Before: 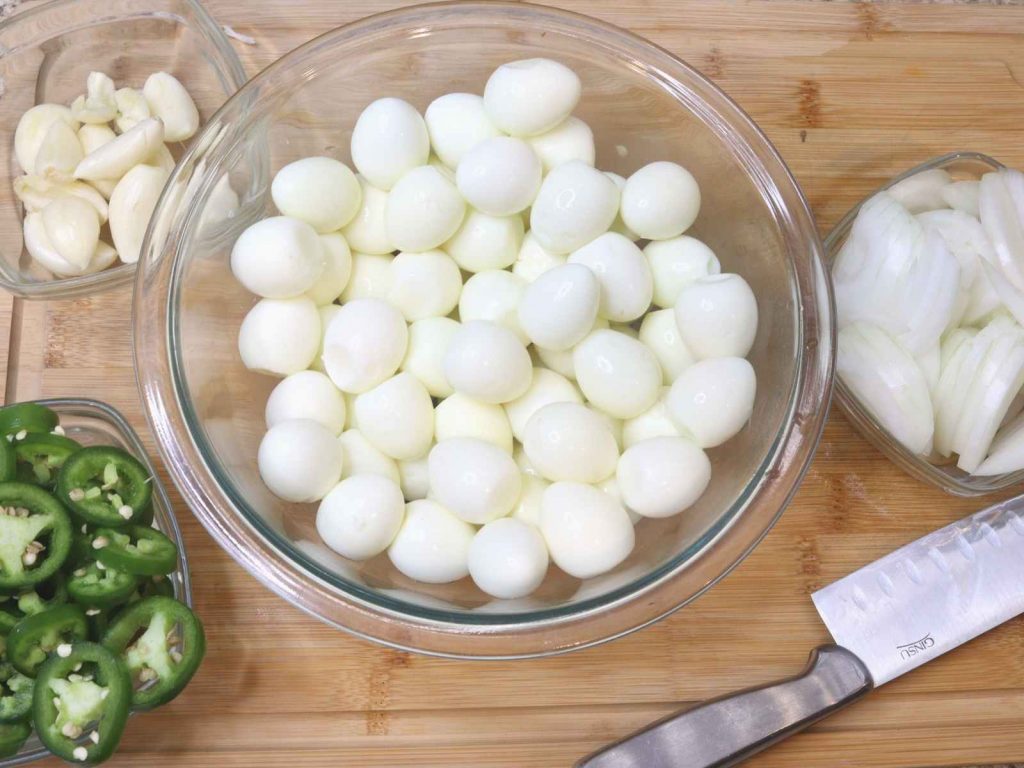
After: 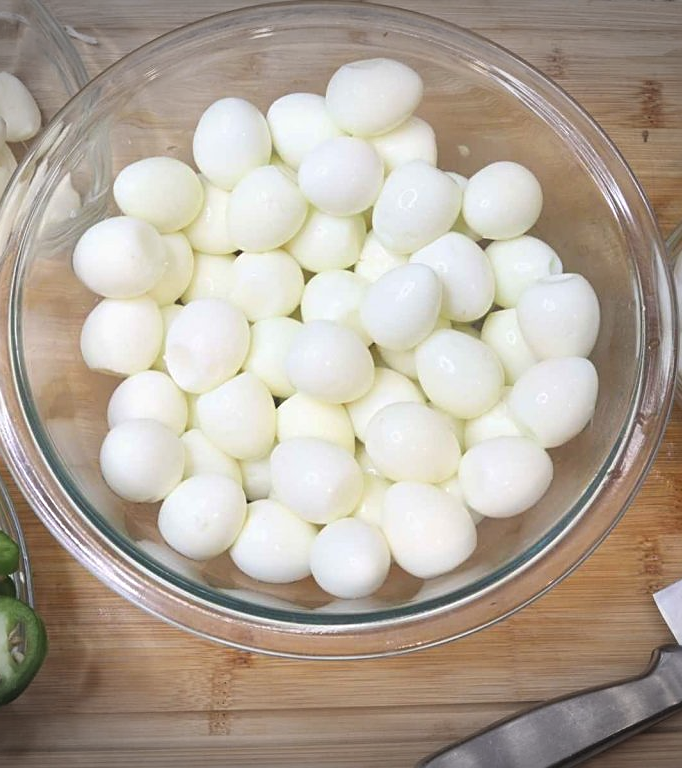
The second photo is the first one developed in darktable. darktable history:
crop and rotate: left 15.449%, right 17.916%
vignetting: fall-off start 100.74%, width/height ratio 1.311
sharpen: on, module defaults
color zones: curves: ch1 [(0.077, 0.436) (0.25, 0.5) (0.75, 0.5)]
